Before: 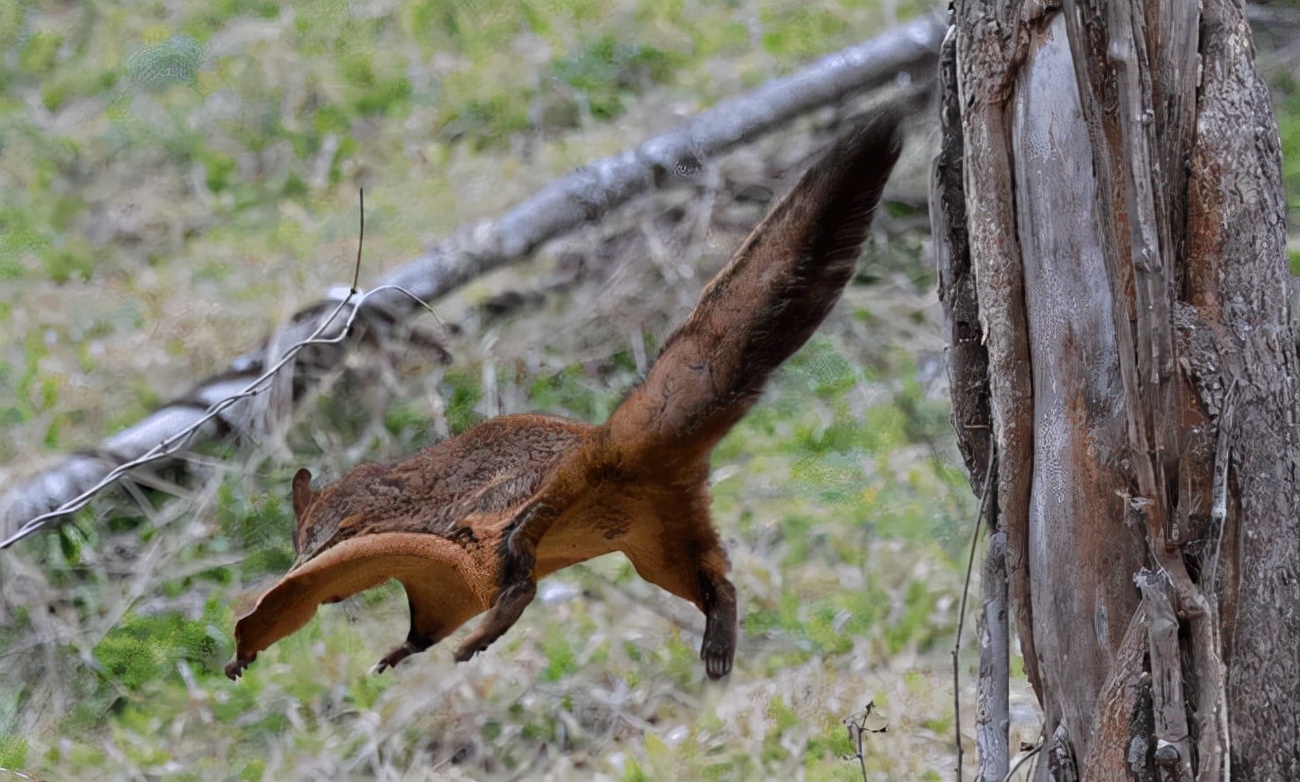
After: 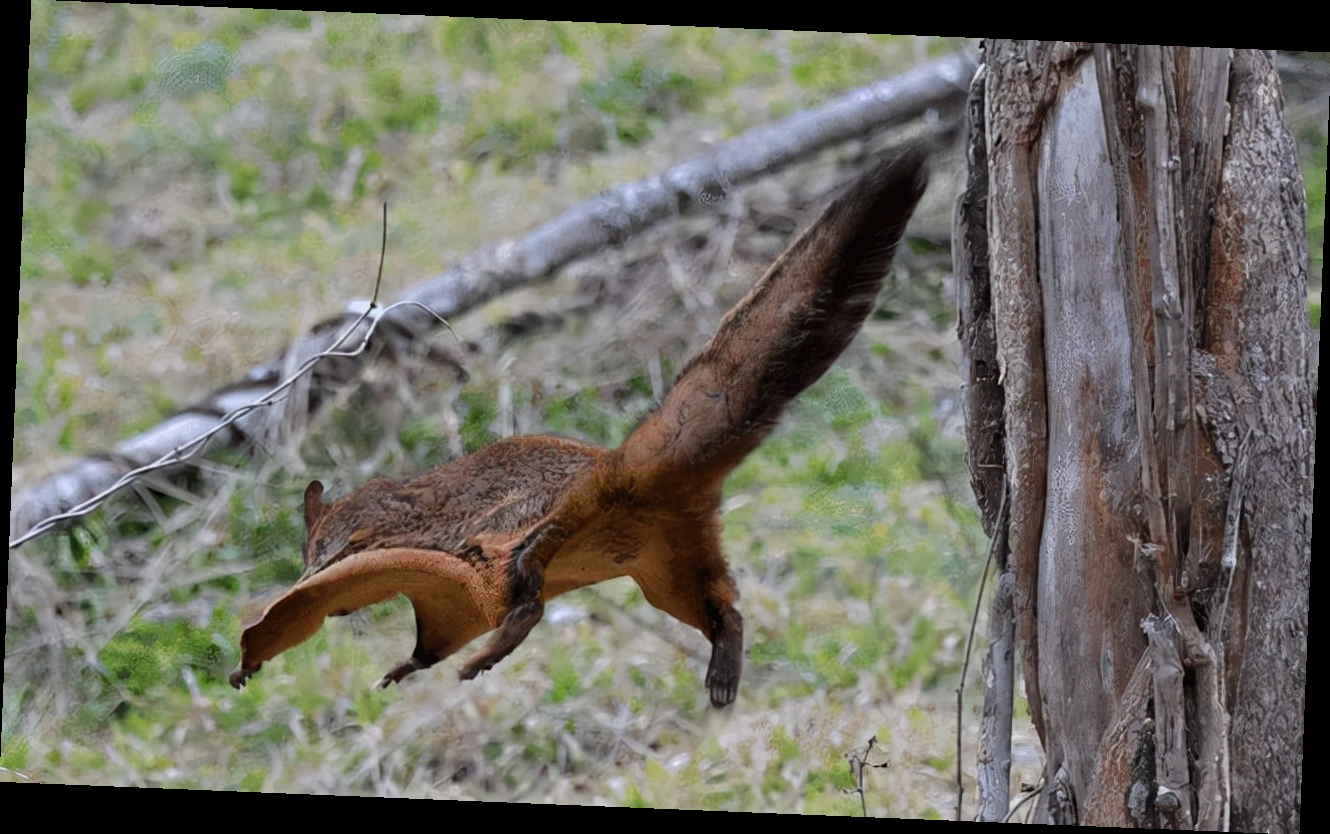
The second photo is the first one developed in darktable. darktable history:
crop and rotate: angle -2.33°
